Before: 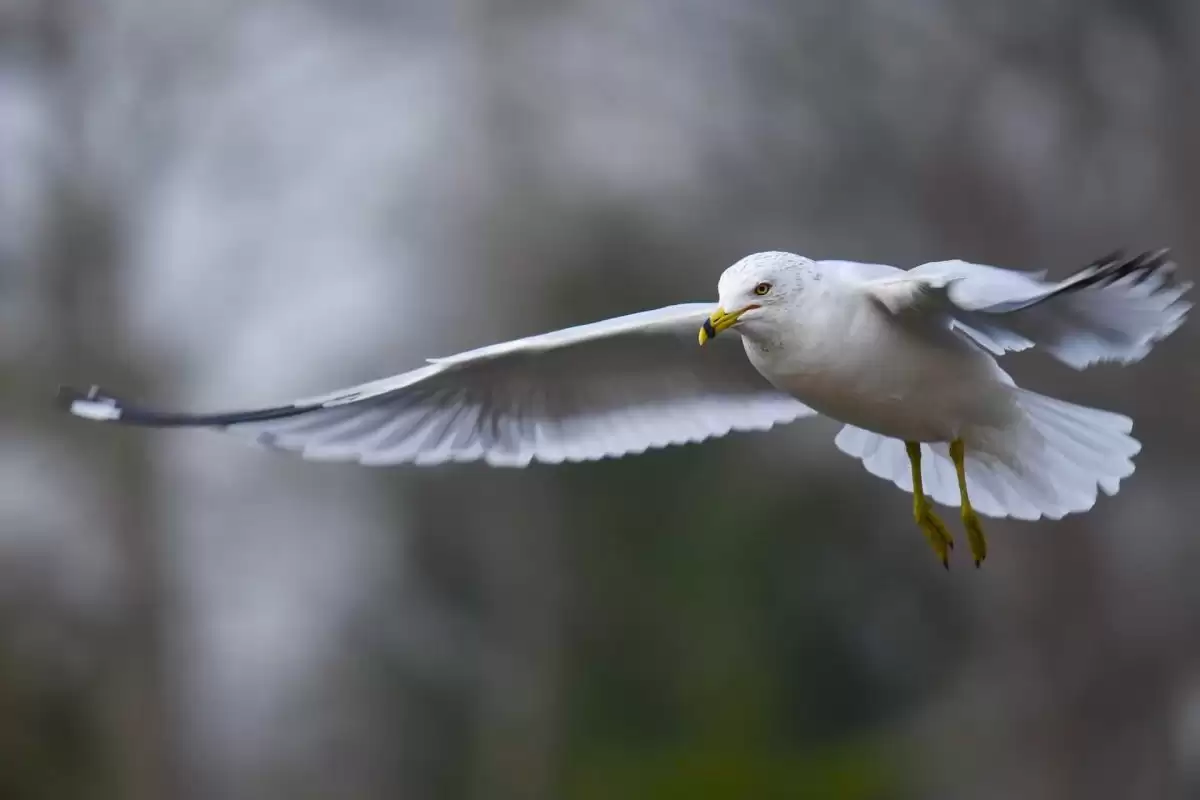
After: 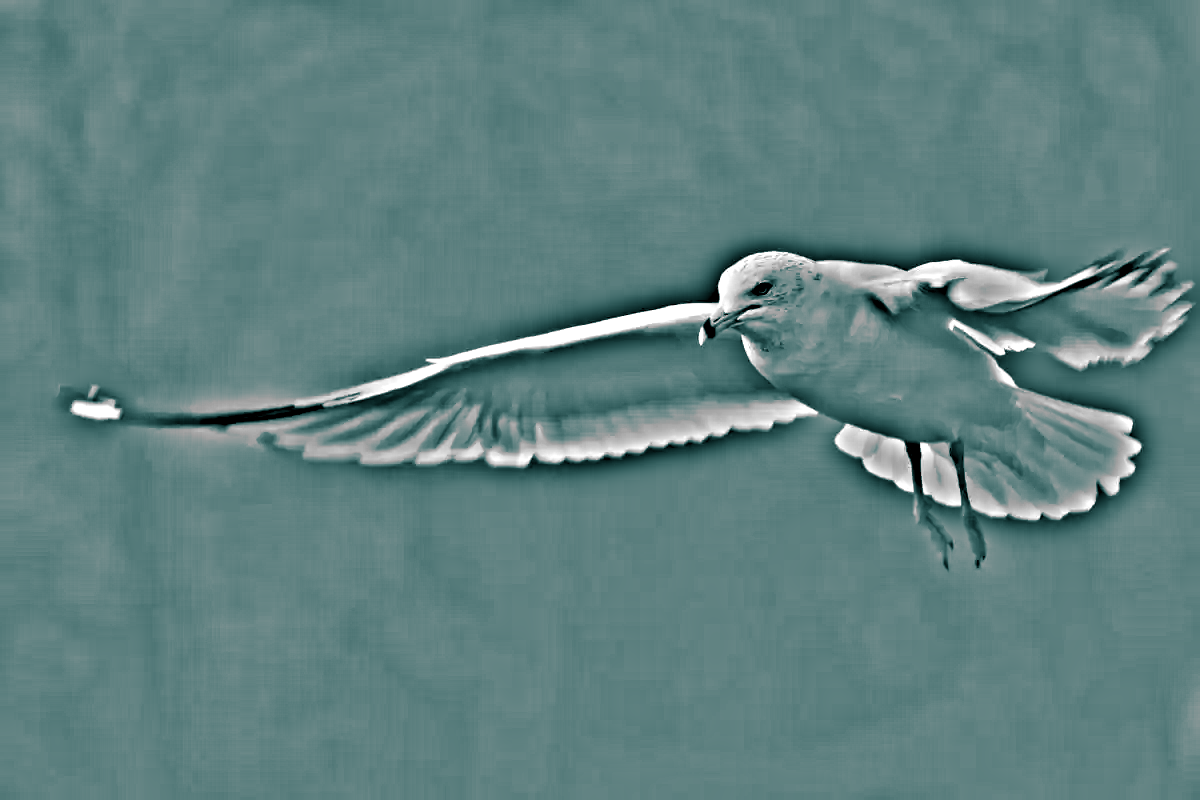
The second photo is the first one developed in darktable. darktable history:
split-toning: shadows › hue 183.6°, shadows › saturation 0.52, highlights › hue 0°, highlights › saturation 0
highpass: sharpness 49.79%, contrast boost 49.79%
haze removal: compatibility mode true, adaptive false
